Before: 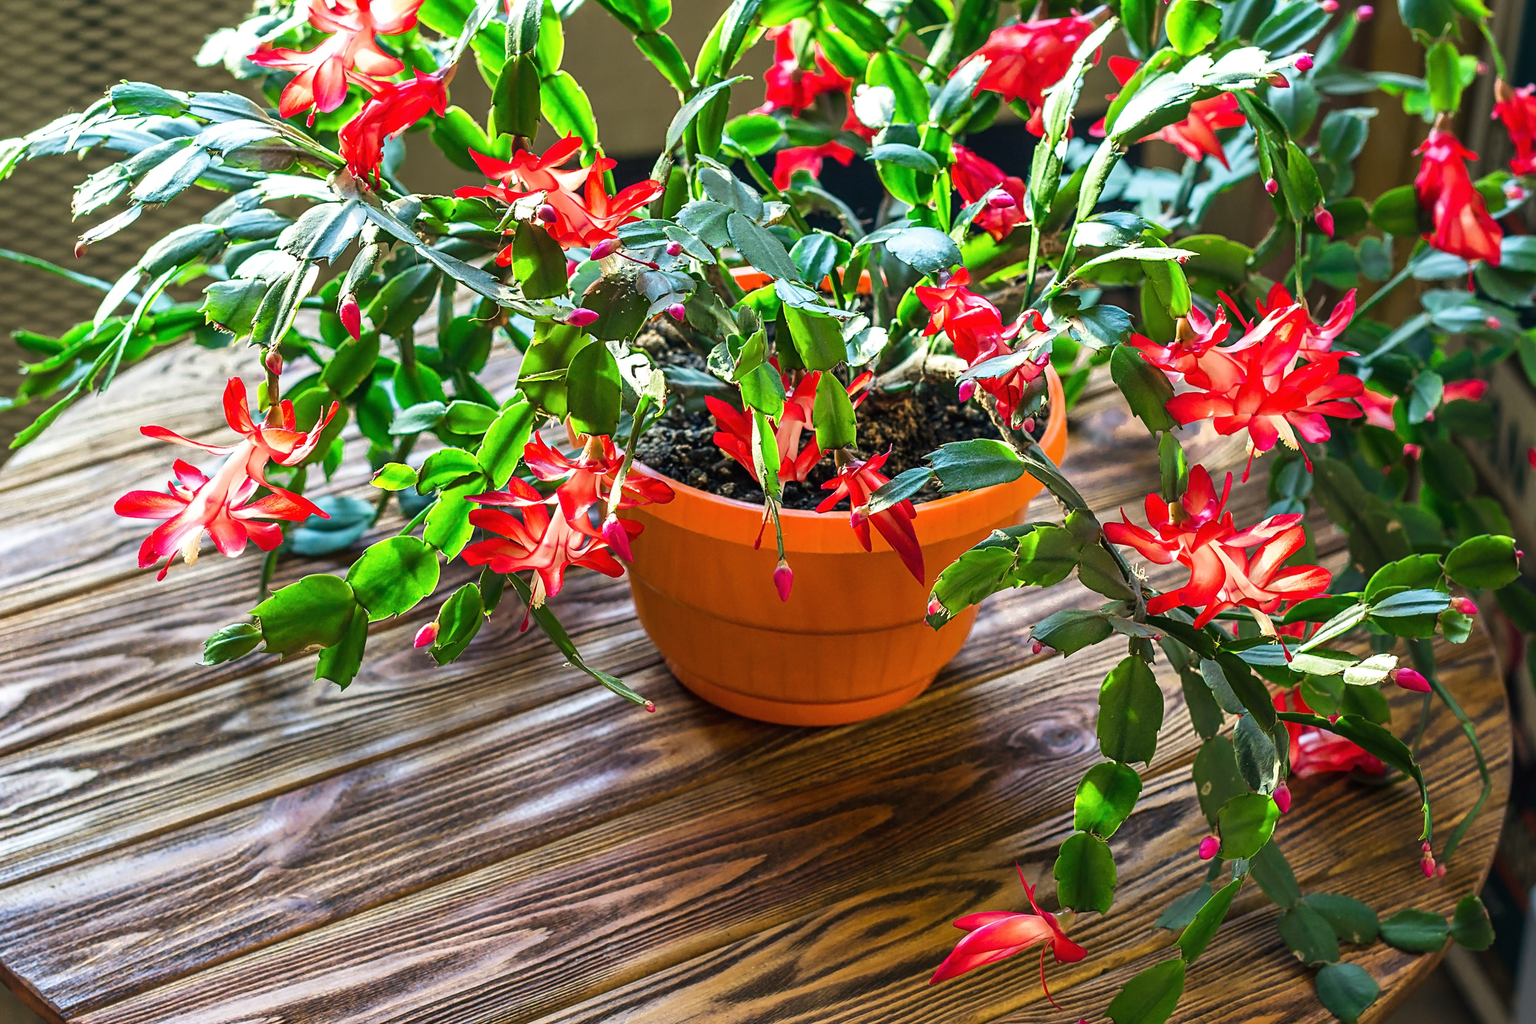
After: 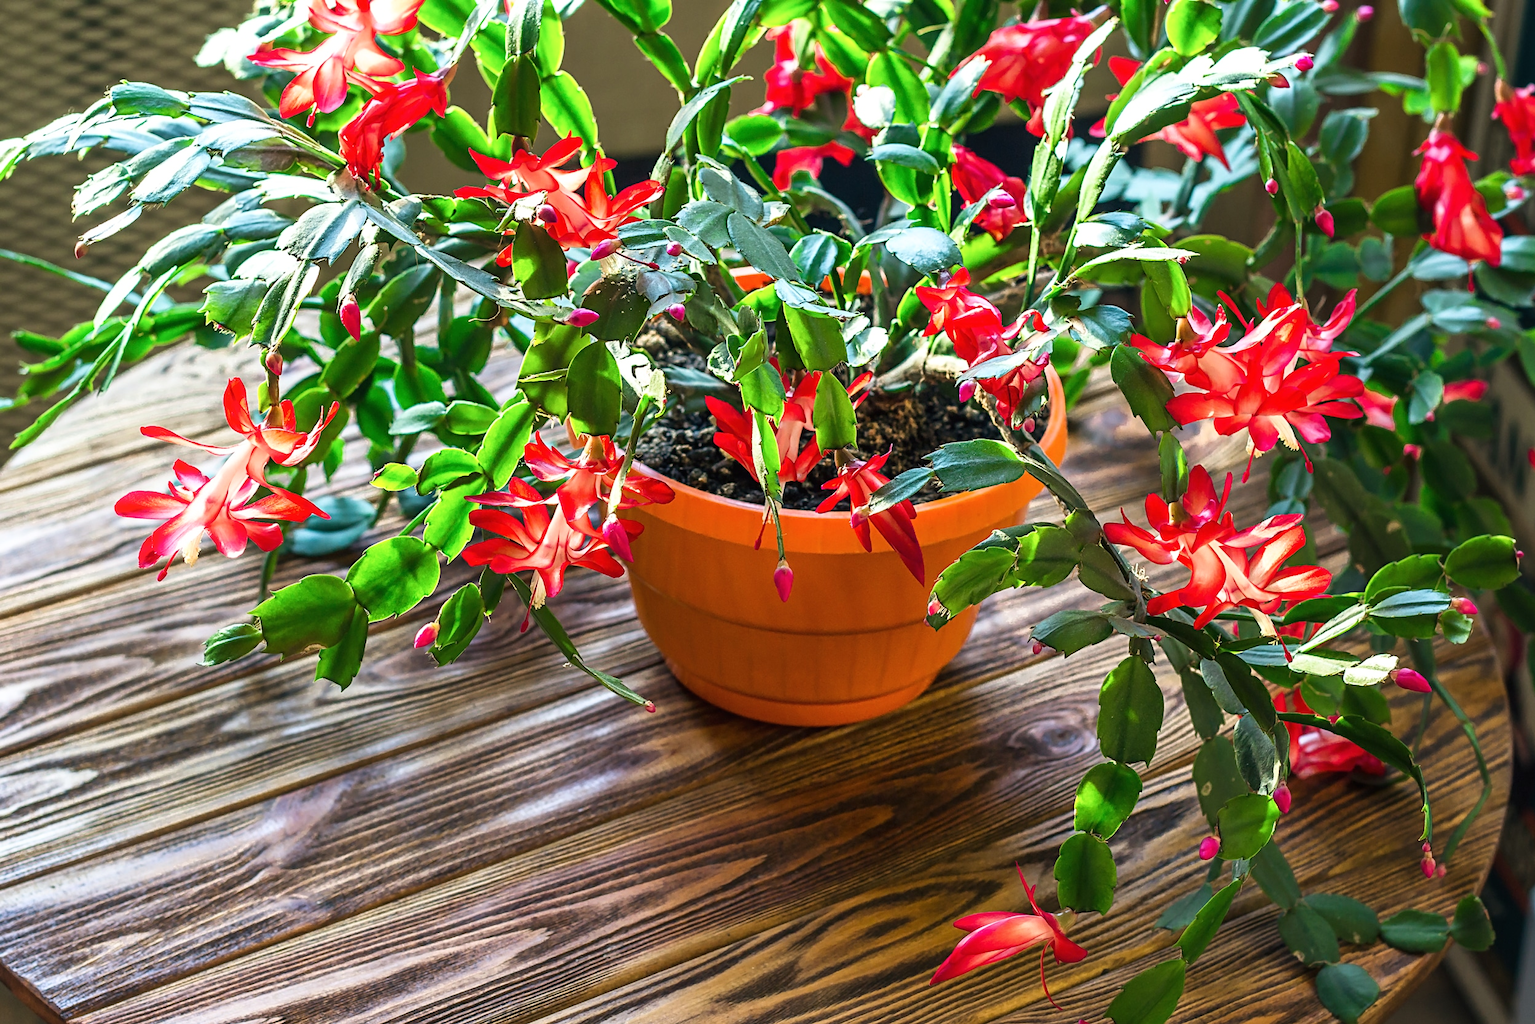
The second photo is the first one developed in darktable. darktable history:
shadows and highlights: shadows -1.22, highlights 39.95
